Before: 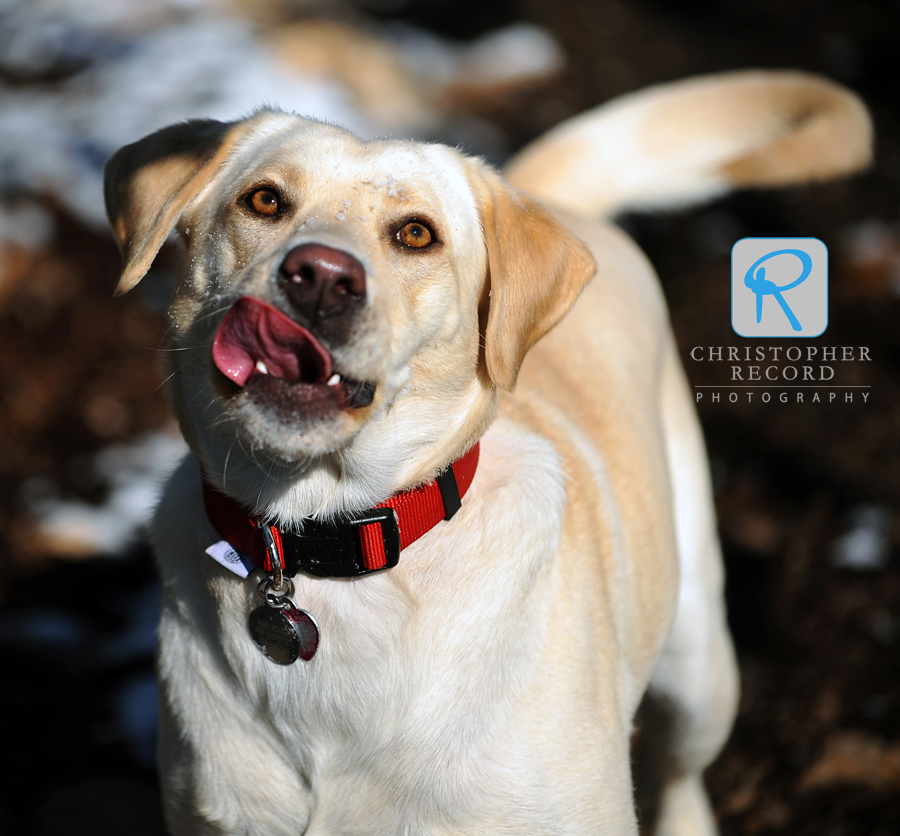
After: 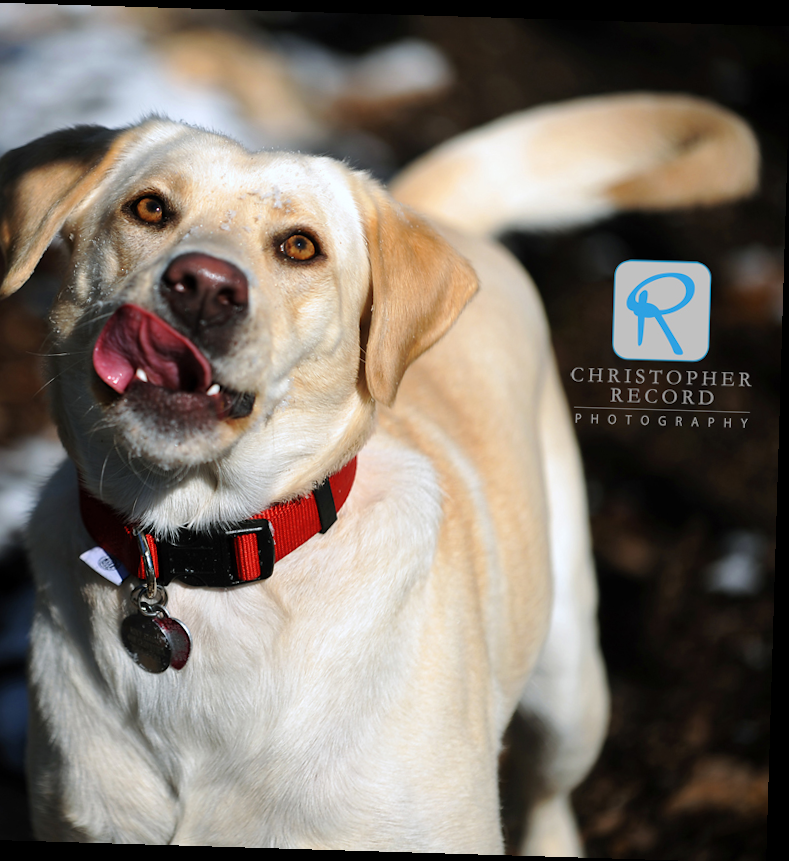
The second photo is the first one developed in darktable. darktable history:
crop and rotate: left 14.584%
rotate and perspective: rotation 1.72°, automatic cropping off
